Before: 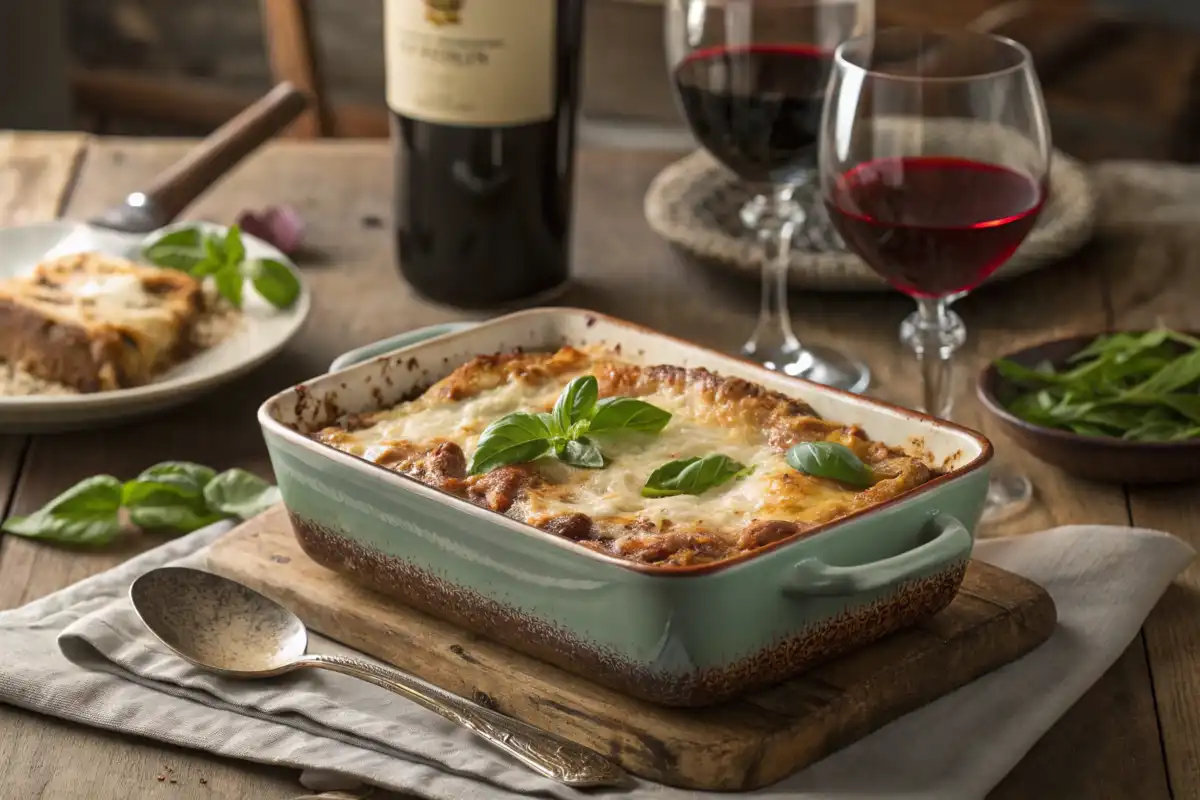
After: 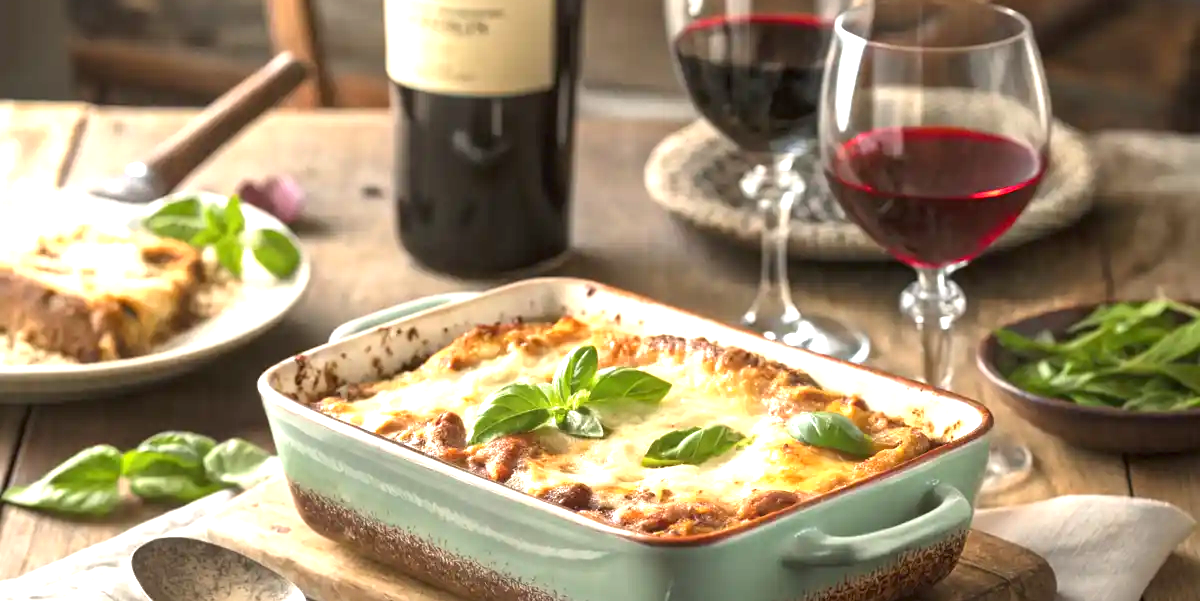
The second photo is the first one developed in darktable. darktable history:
crop: top 3.858%, bottom 21.004%
exposure: black level correction 0, exposure 1.374 EV, compensate exposure bias true, compensate highlight preservation false
